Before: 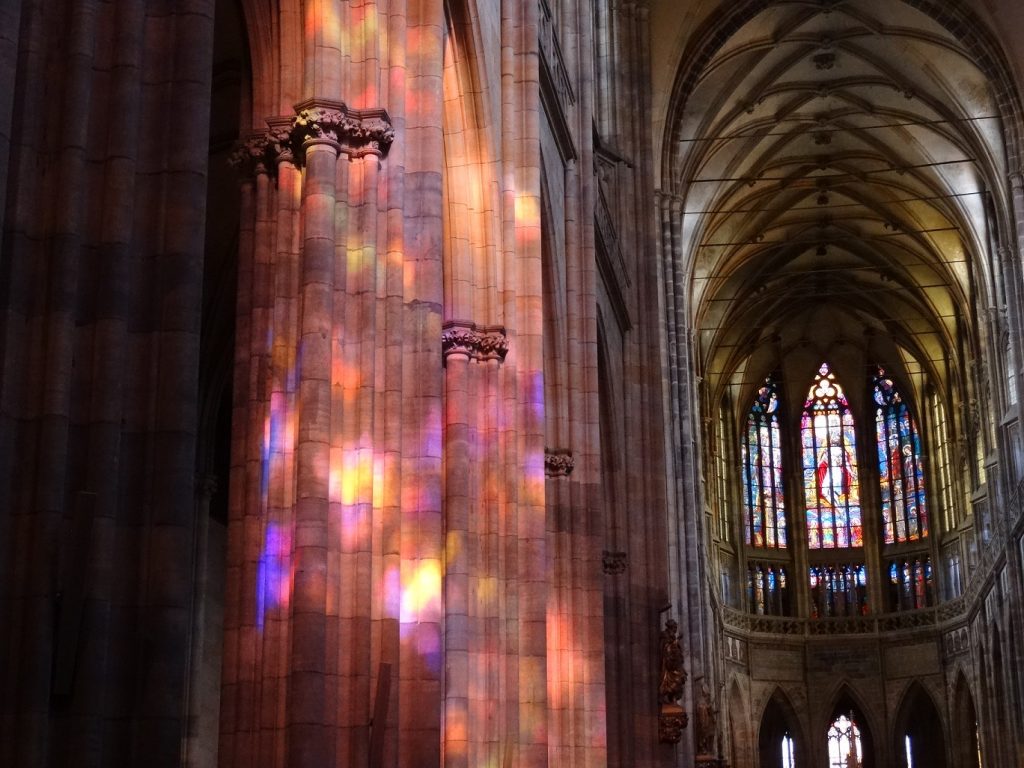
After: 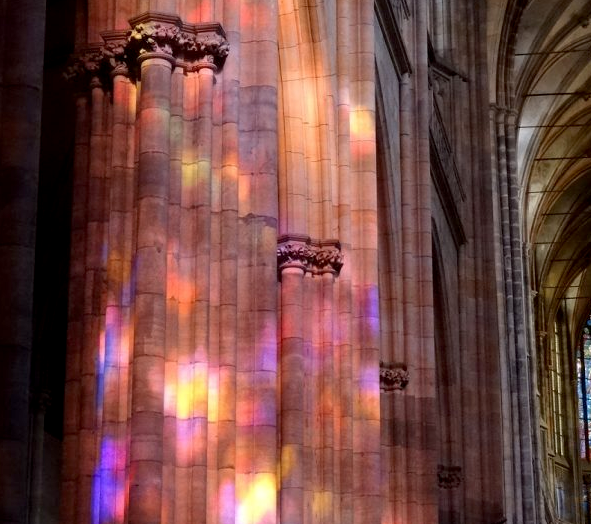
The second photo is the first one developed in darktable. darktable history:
exposure: black level correction 0.004, exposure 0.014 EV, compensate highlight preservation false
crop: left 16.202%, top 11.208%, right 26.045%, bottom 20.557%
